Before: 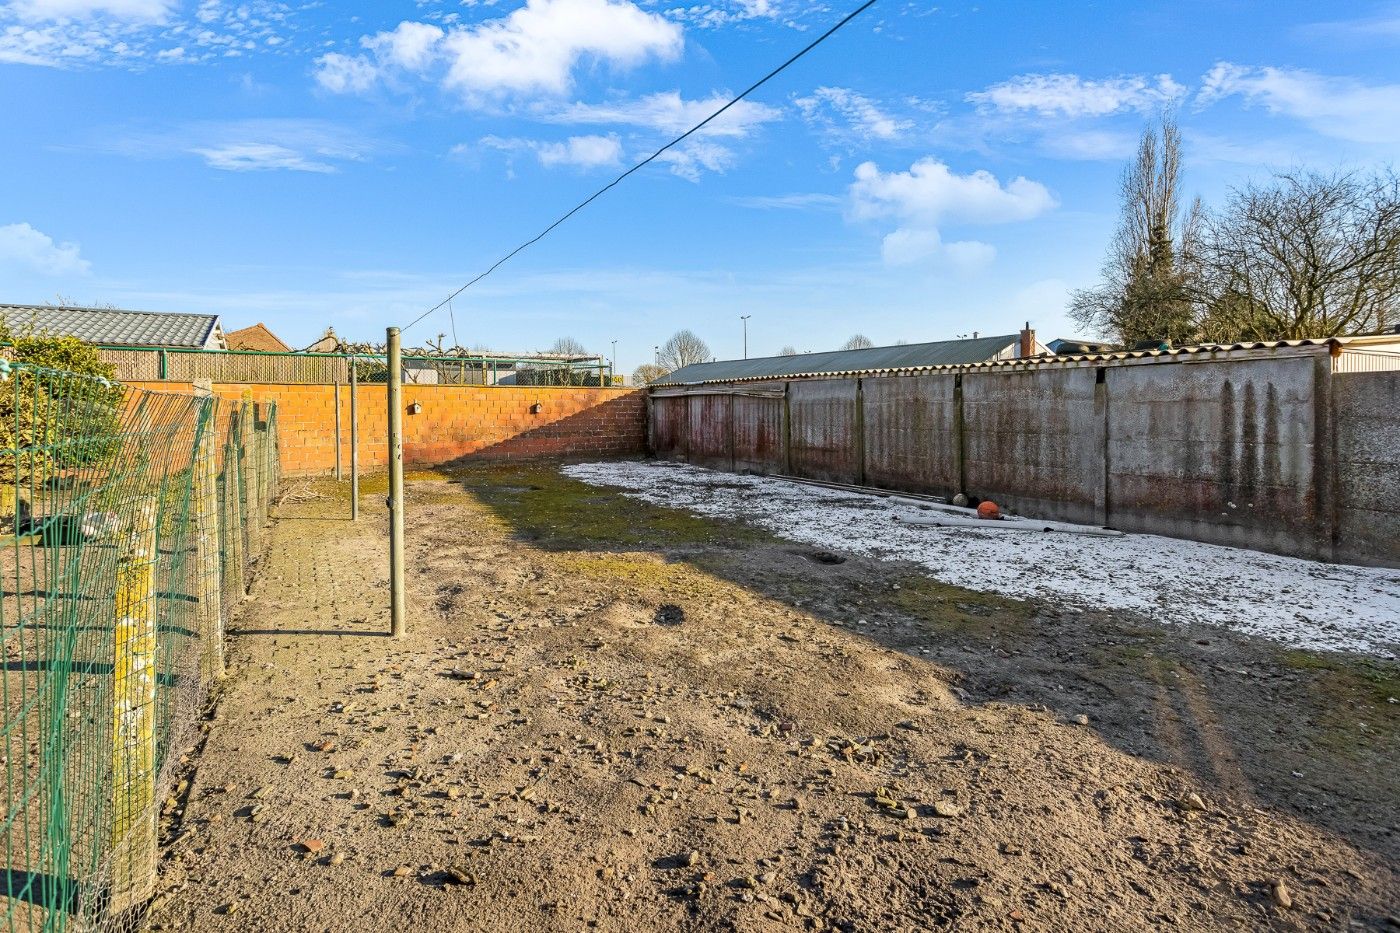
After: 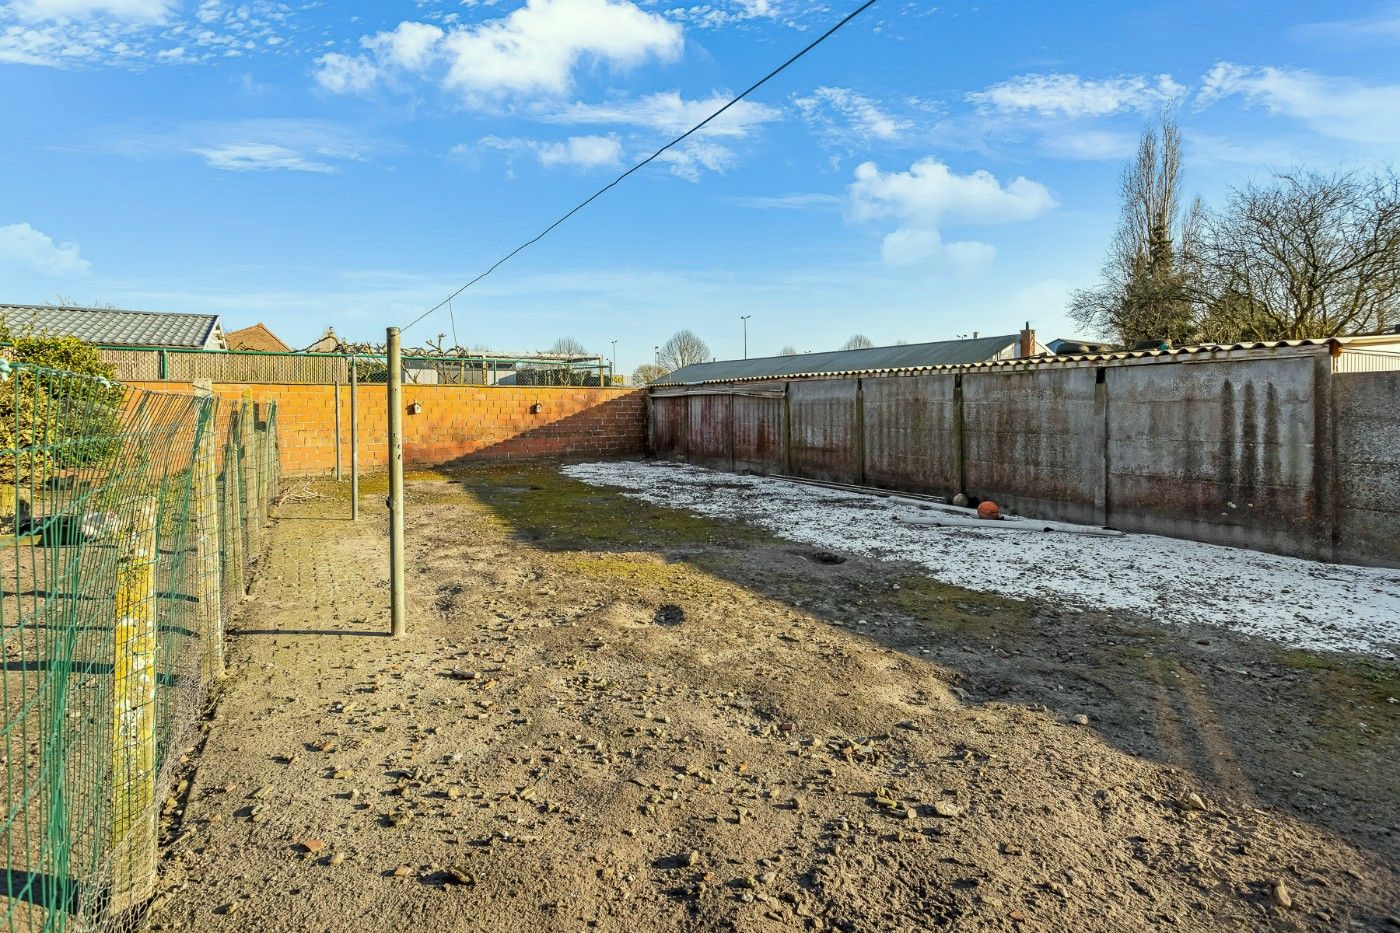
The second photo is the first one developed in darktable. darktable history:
color correction: highlights a* -4.72, highlights b* 5.05, saturation 0.944
